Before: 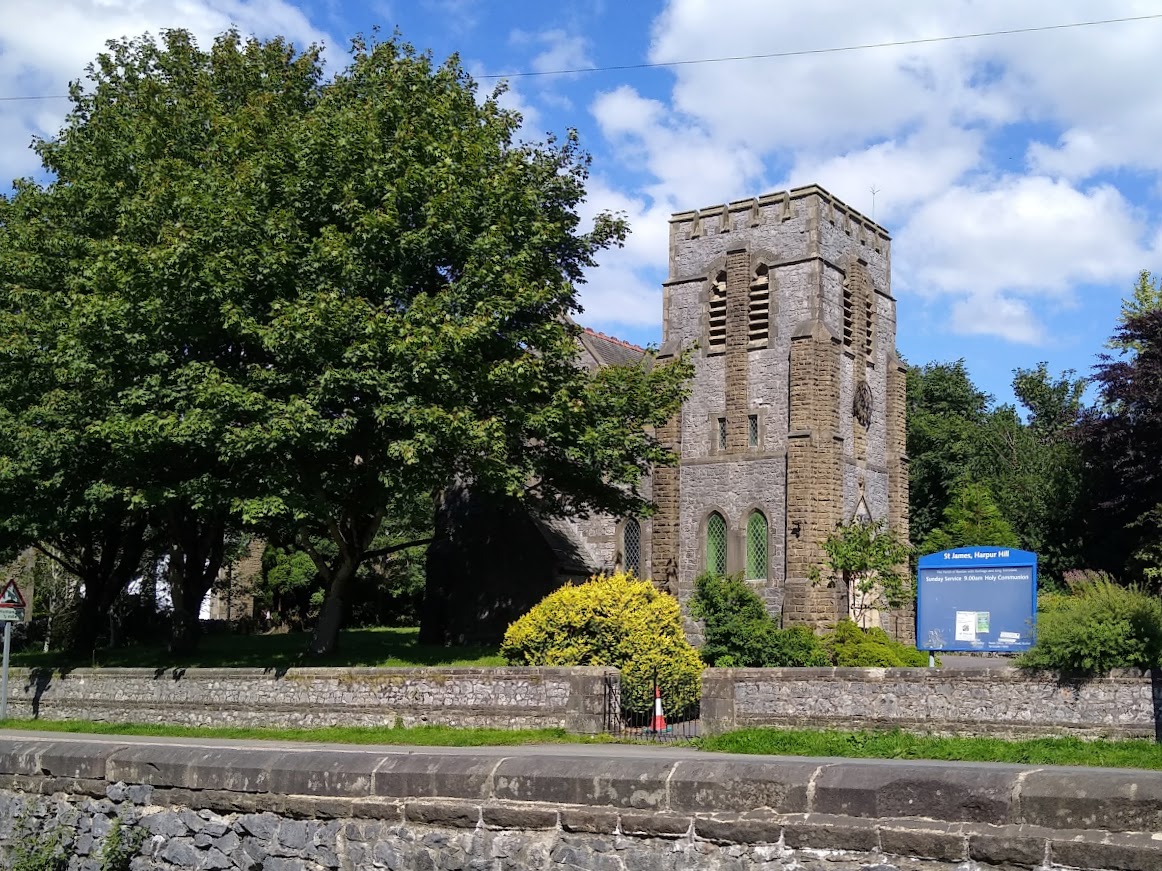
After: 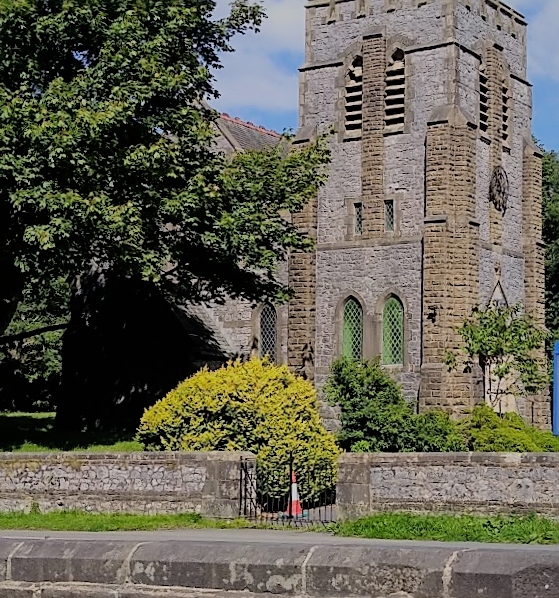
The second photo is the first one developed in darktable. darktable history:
shadows and highlights: on, module defaults
filmic rgb: black relative exposure -6.91 EV, white relative exposure 5.57 EV, threshold 2.96 EV, hardness 2.86, color science v6 (2022), enable highlight reconstruction true
crop: left 31.354%, top 24.747%, right 20.473%, bottom 6.549%
sharpen: on, module defaults
